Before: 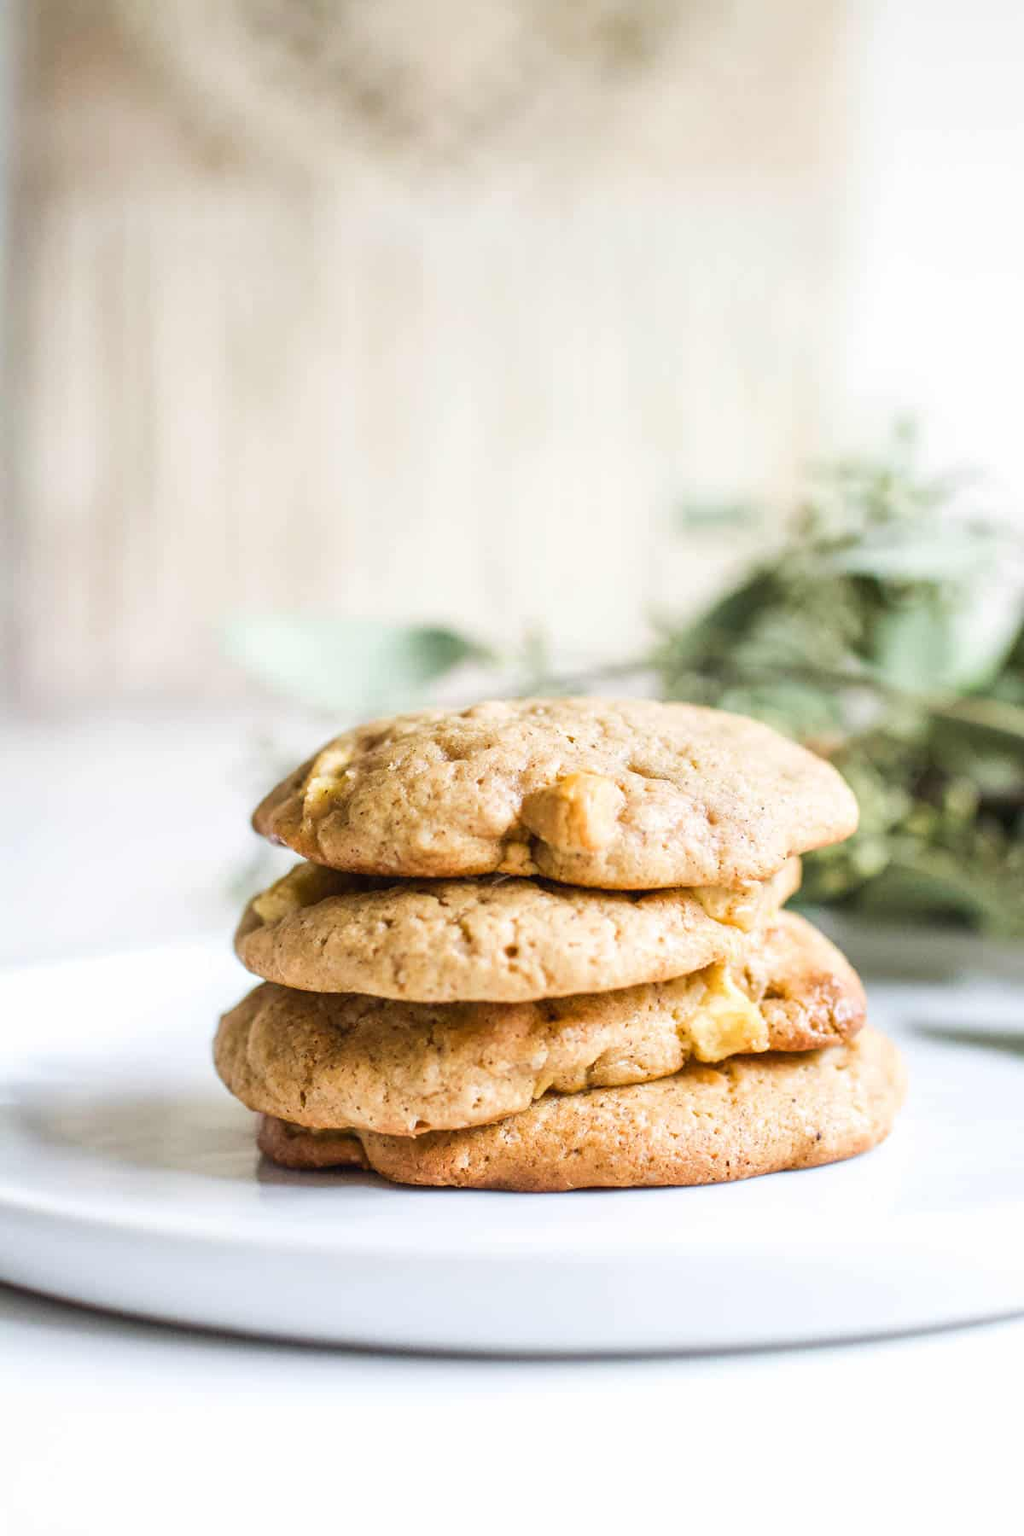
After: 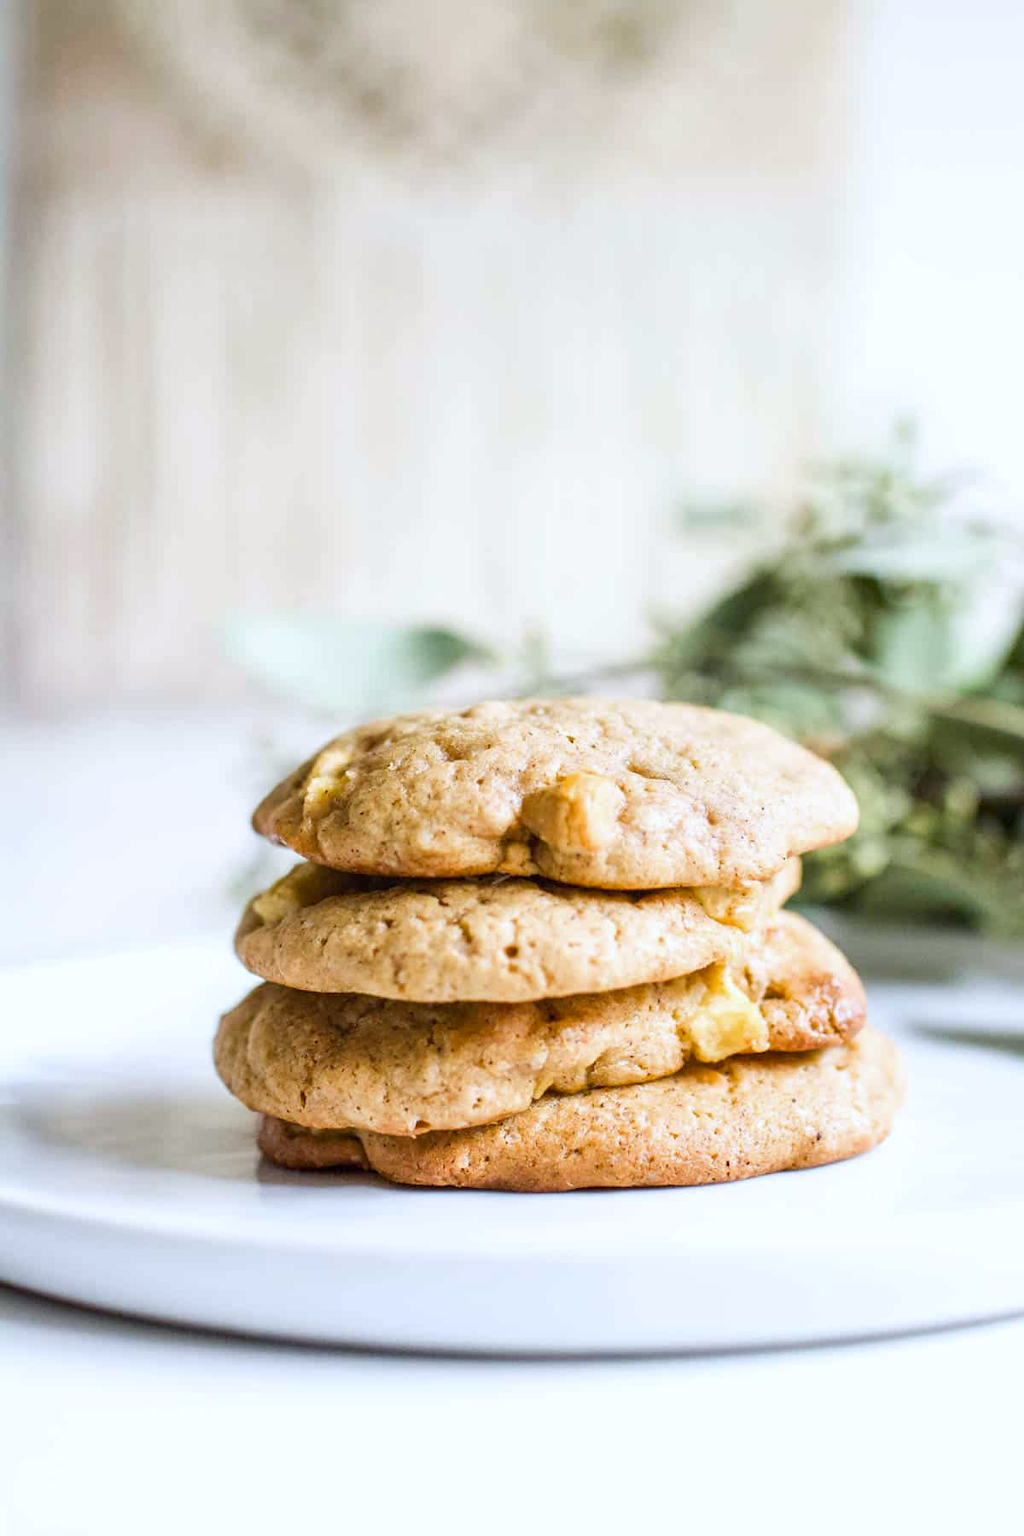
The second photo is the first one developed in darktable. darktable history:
haze removal: strength 0.29, distance 0.25, compatibility mode true, adaptive false
white balance: red 0.974, blue 1.044
